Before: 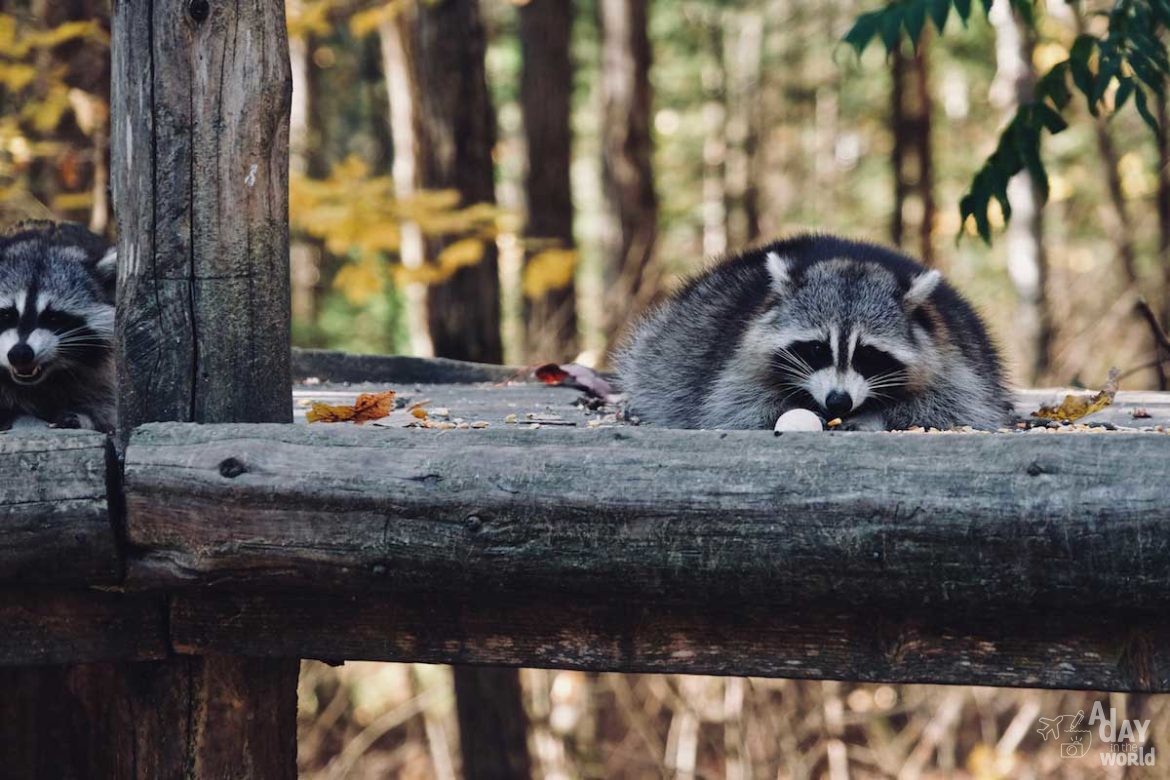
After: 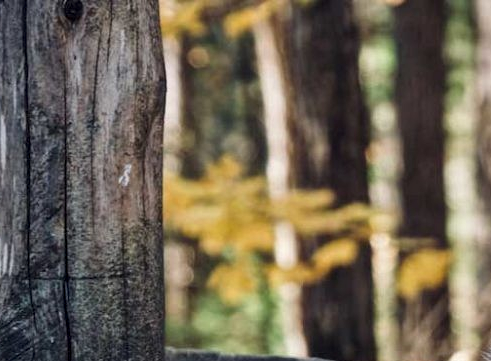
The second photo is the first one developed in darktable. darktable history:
local contrast: on, module defaults
crop and rotate: left 10.817%, top 0.062%, right 47.194%, bottom 53.626%
